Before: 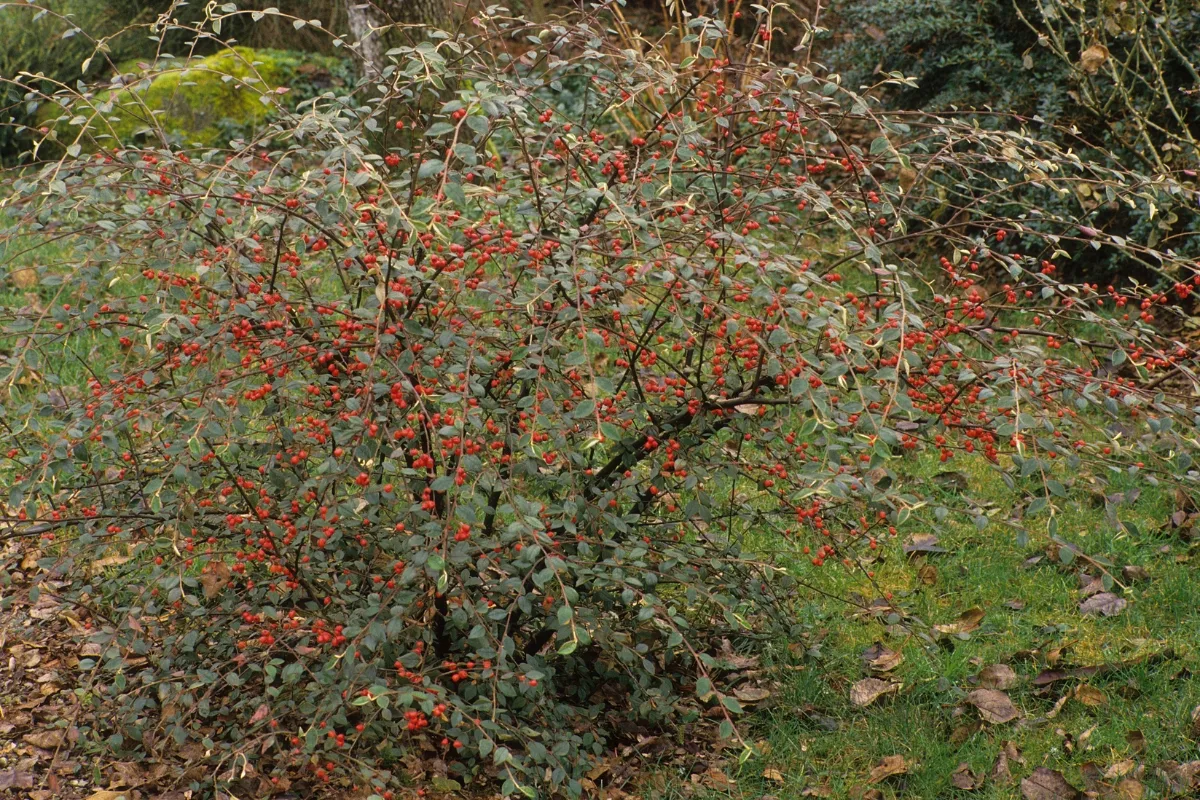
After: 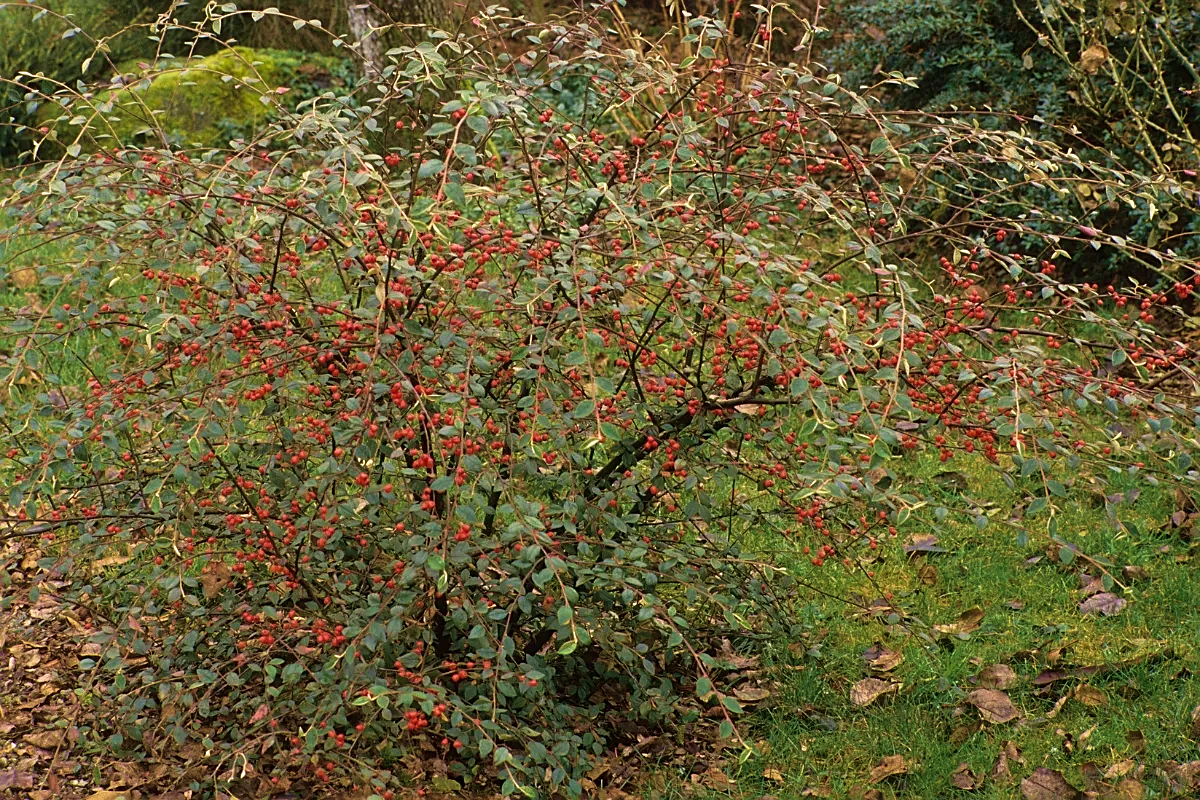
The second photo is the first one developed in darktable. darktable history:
sharpen: on, module defaults
velvia: strength 56%
